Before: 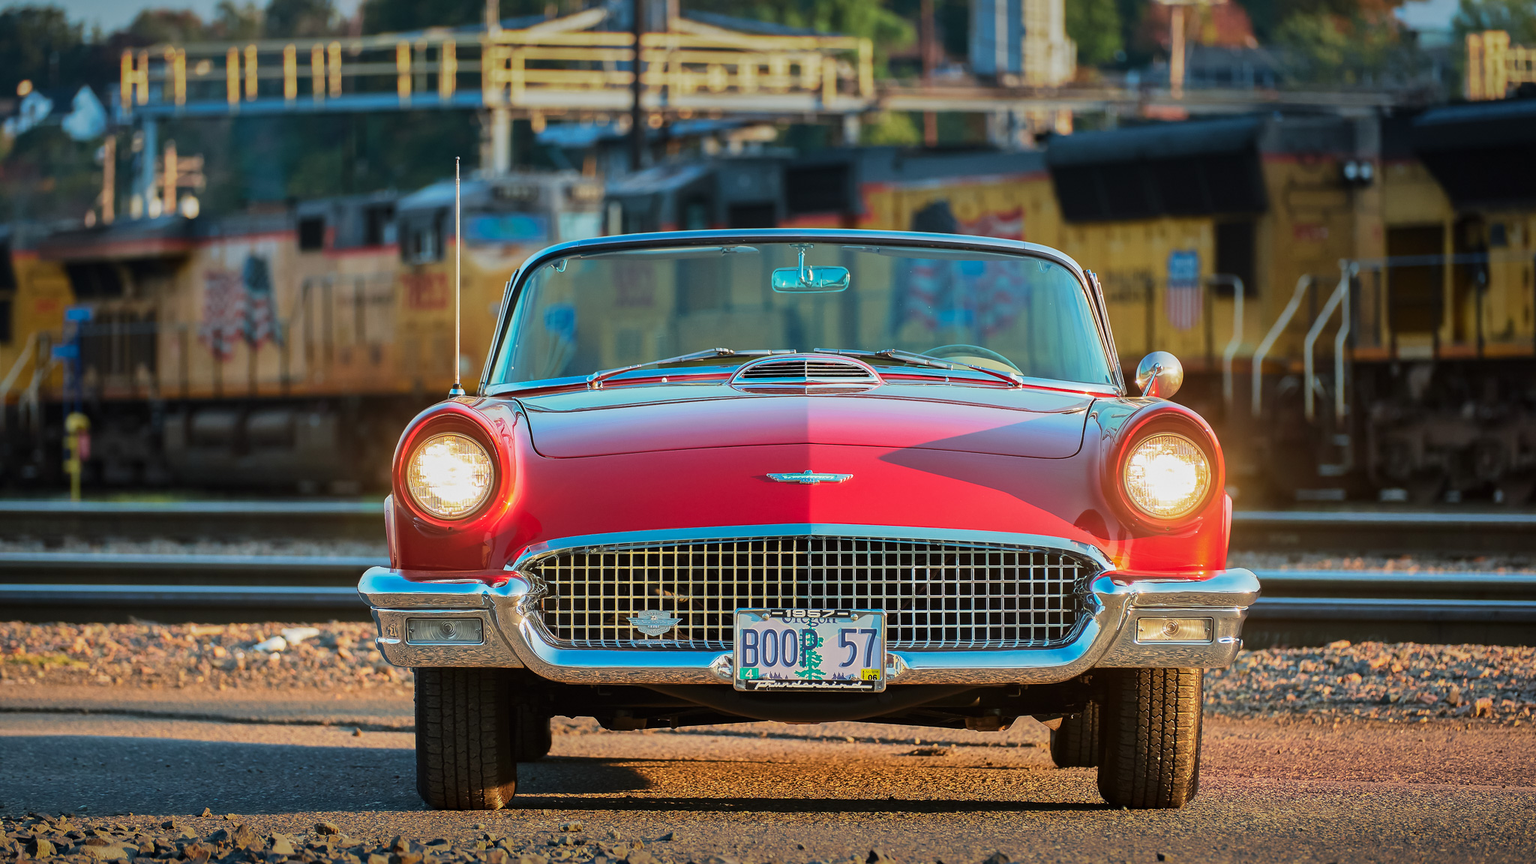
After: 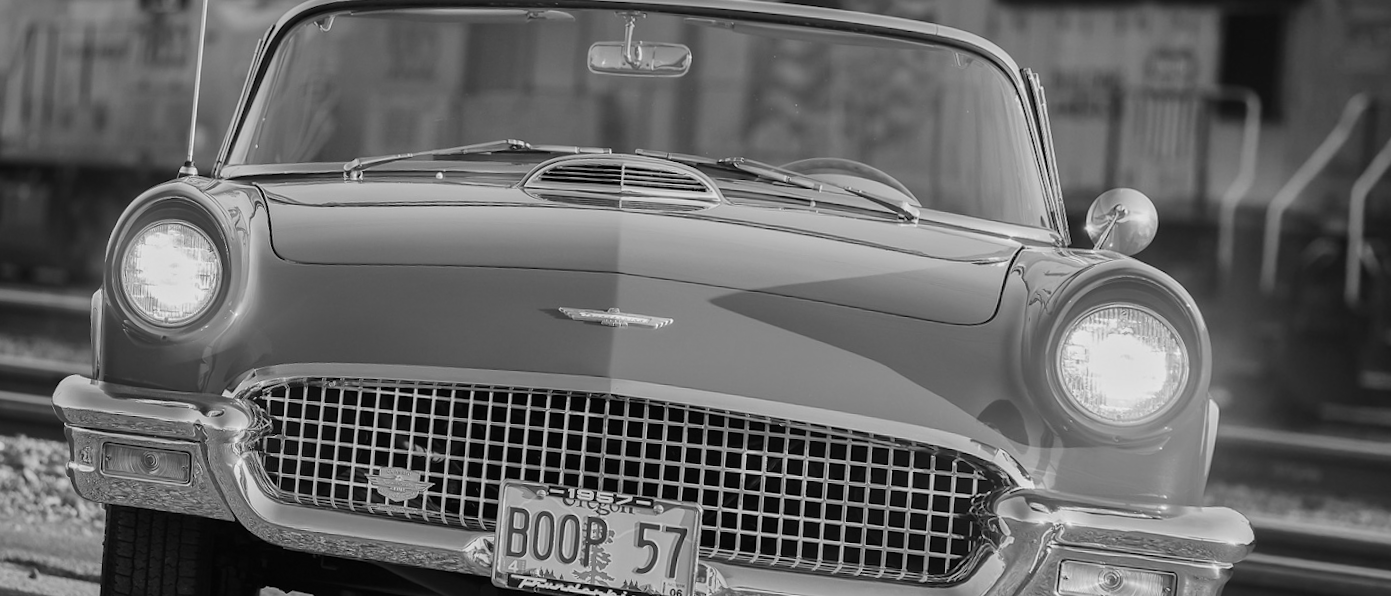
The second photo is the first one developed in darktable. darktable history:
crop and rotate: angle -3.37°, left 9.79%, top 20.73%, right 12.42%, bottom 11.82%
exposure: compensate highlight preservation false
monochrome: a 73.58, b 64.21
rotate and perspective: rotation 1.69°, lens shift (vertical) -0.023, lens shift (horizontal) -0.291, crop left 0.025, crop right 0.988, crop top 0.092, crop bottom 0.842
